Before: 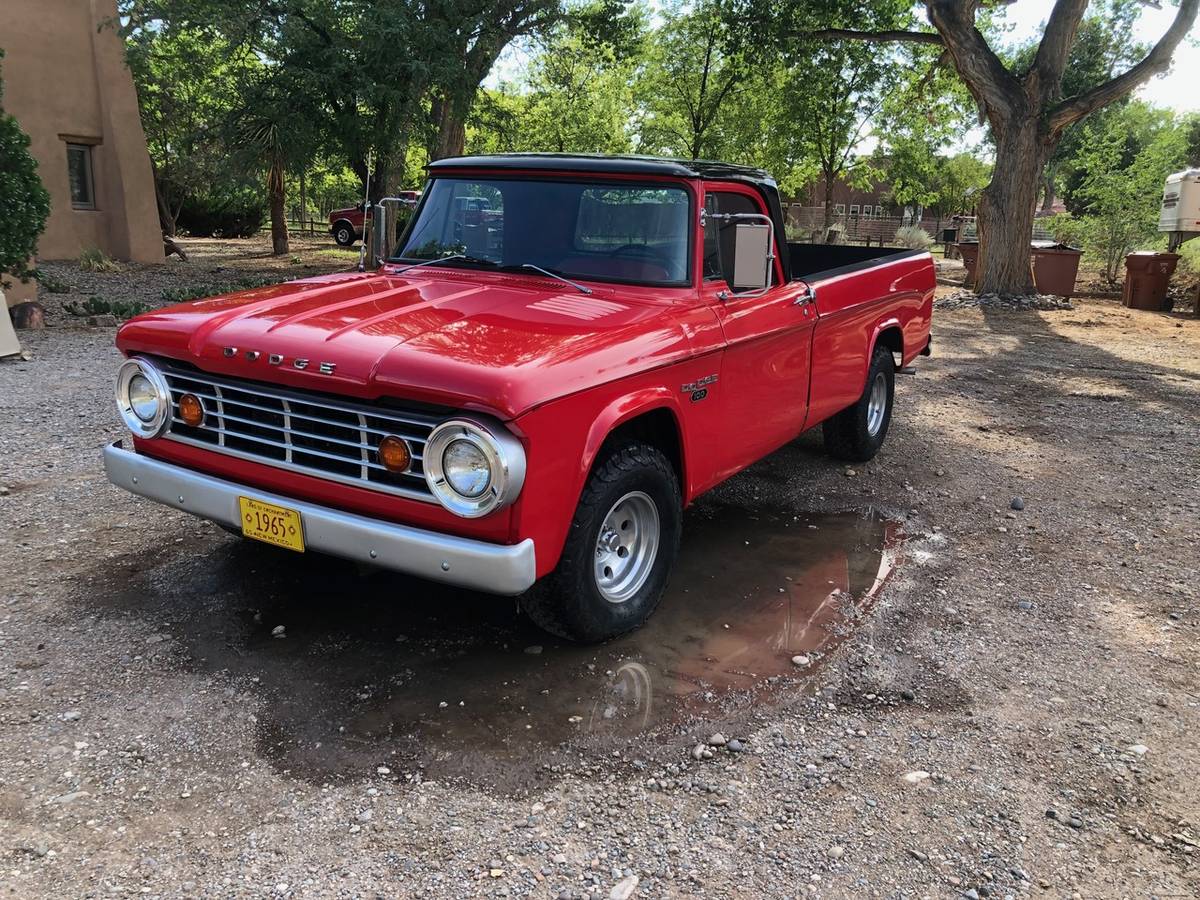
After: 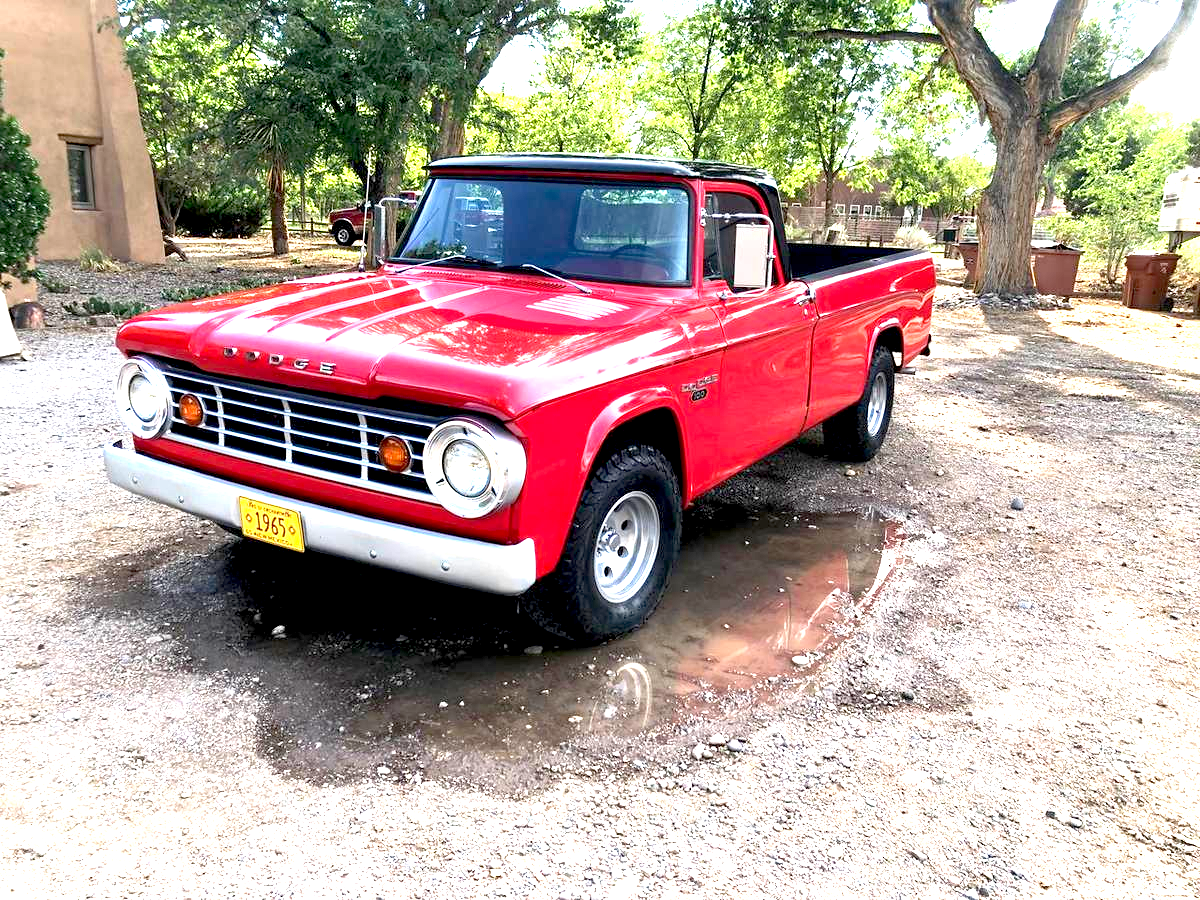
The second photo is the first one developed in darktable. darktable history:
exposure: black level correction 0.006, exposure 2.082 EV, compensate highlight preservation false
